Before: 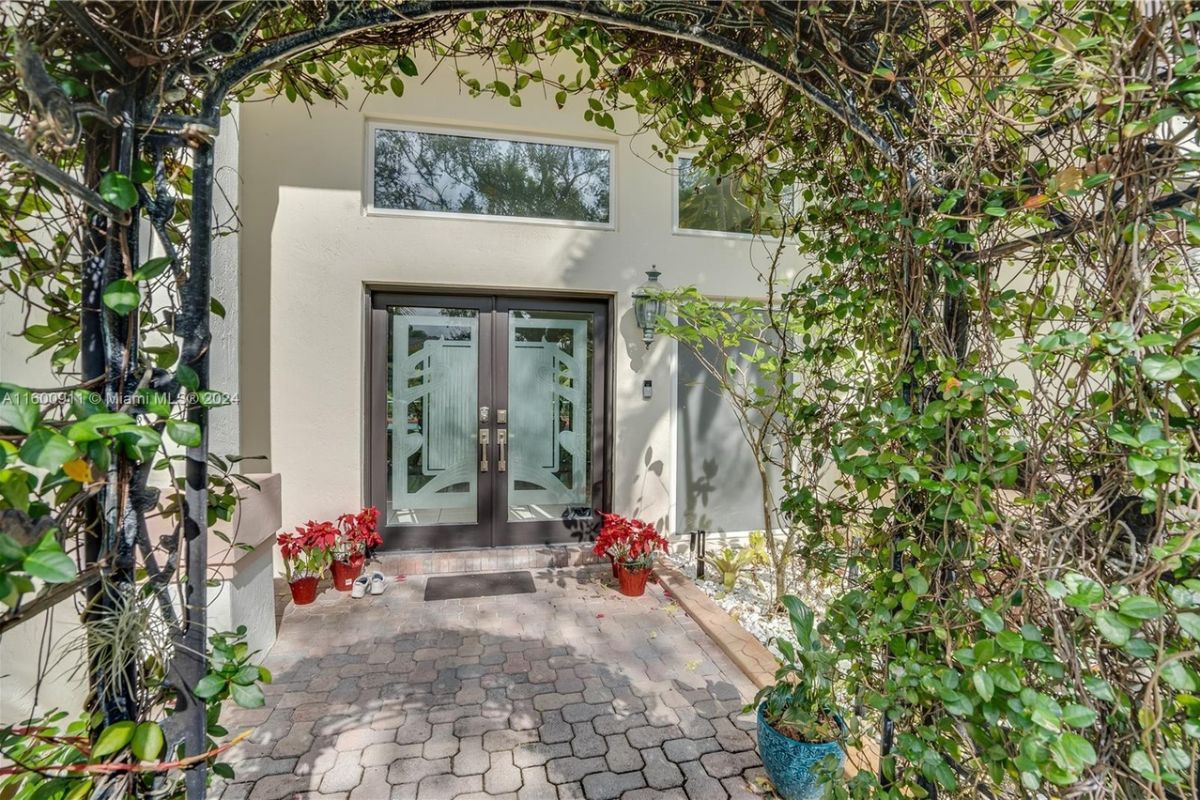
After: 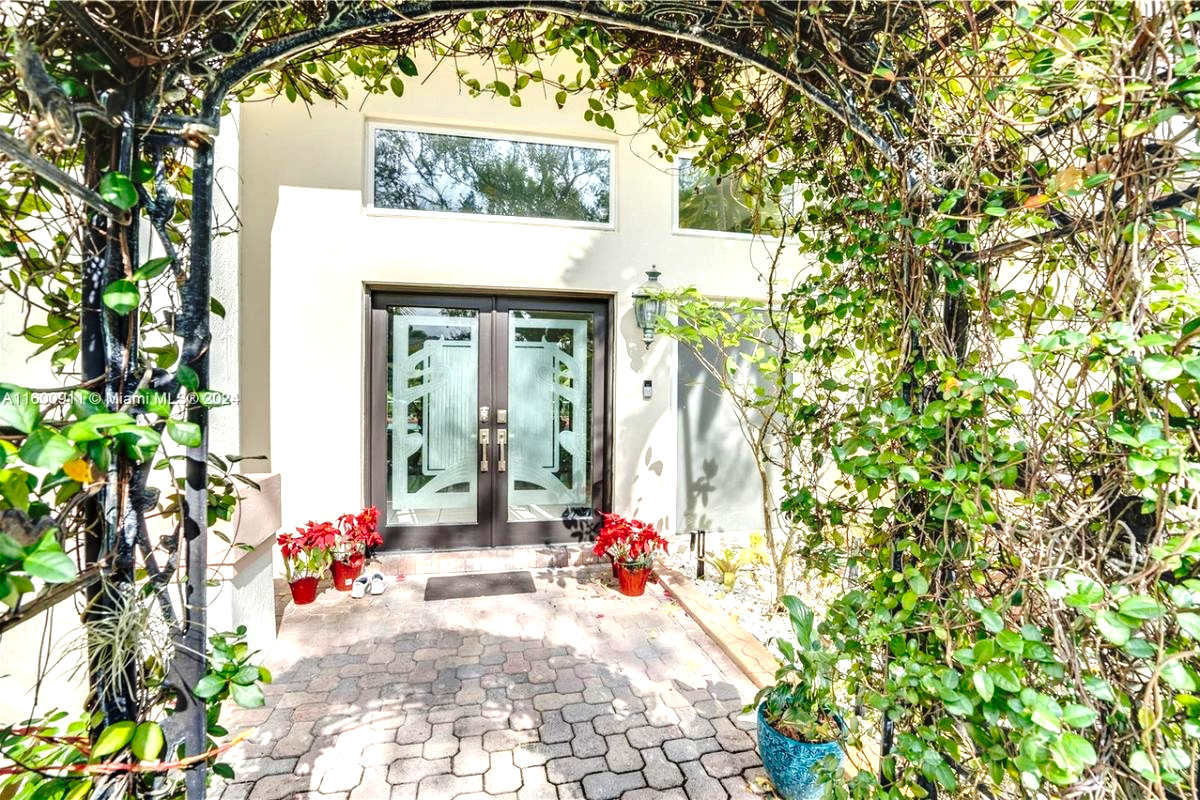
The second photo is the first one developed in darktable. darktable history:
exposure: black level correction 0, exposure 1.105 EV, compensate highlight preservation false
base curve: curves: ch0 [(0, 0) (0.073, 0.04) (0.157, 0.139) (0.492, 0.492) (0.758, 0.758) (1, 1)], preserve colors none
